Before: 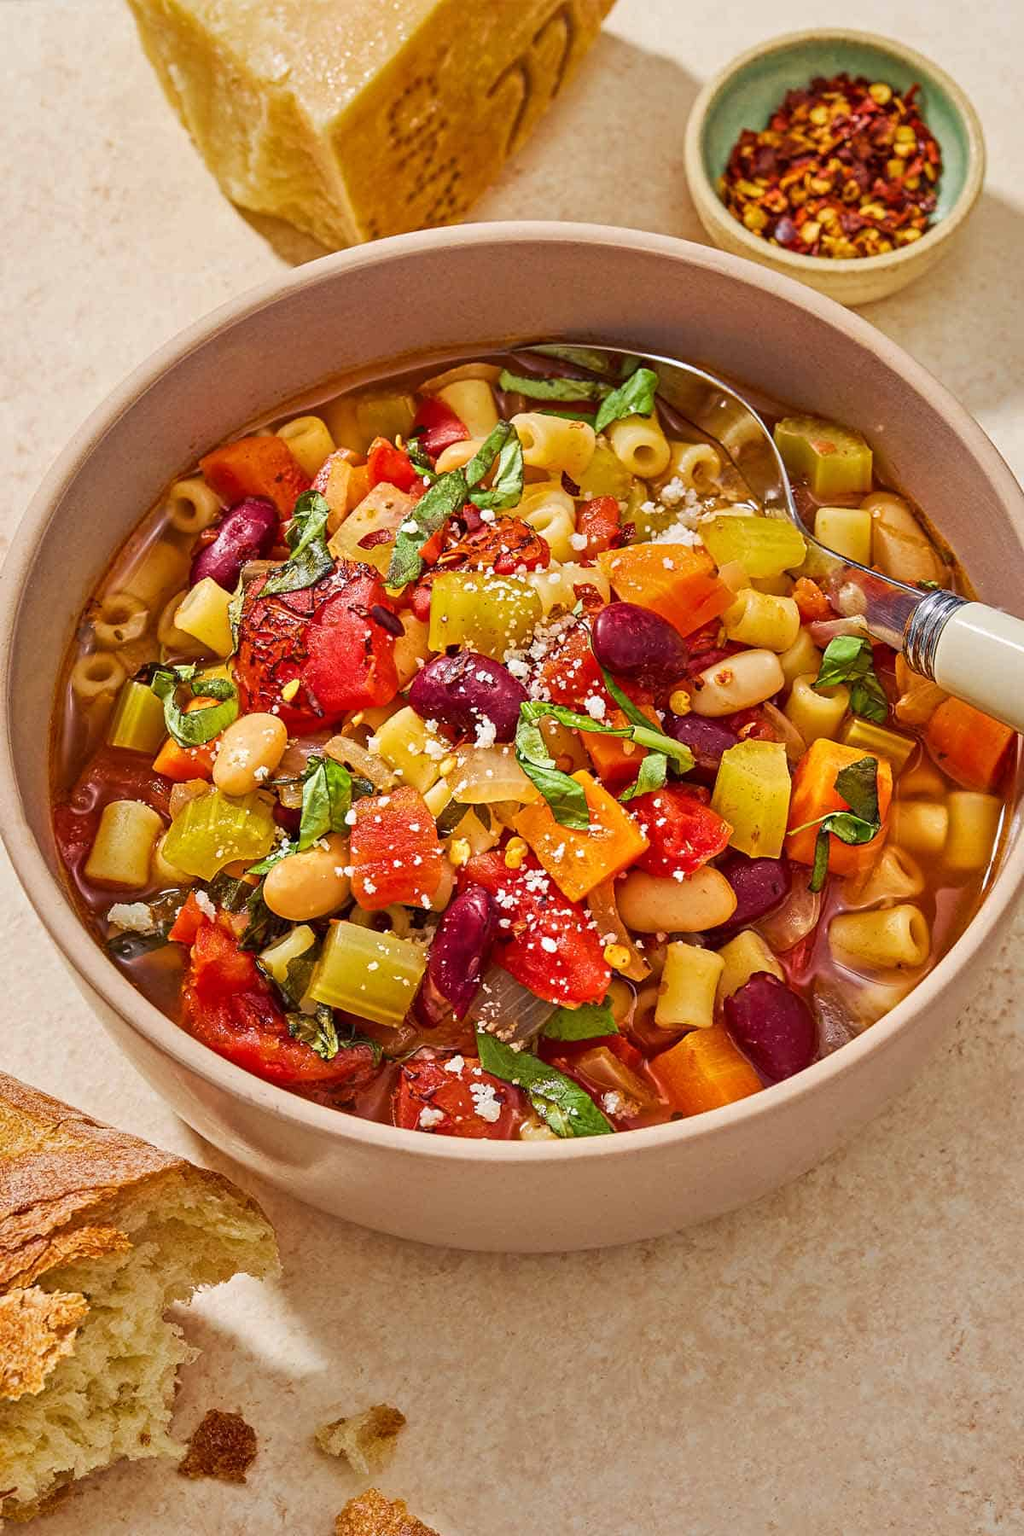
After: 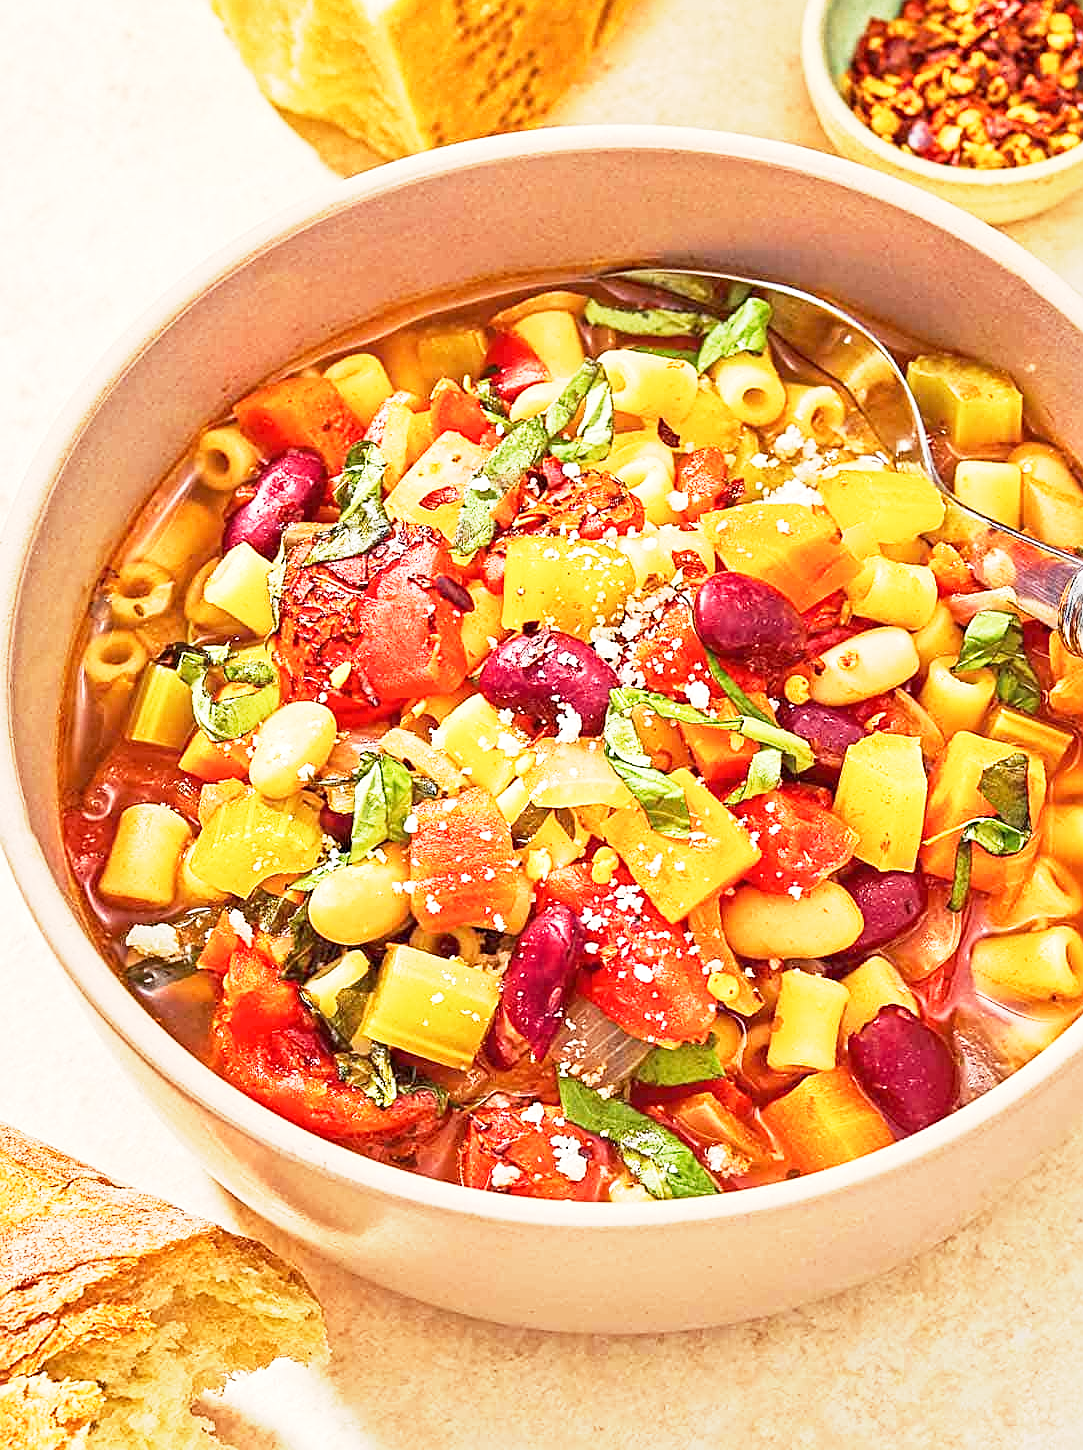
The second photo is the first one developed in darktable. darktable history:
crop: top 7.49%, right 9.717%, bottom 11.943%
sharpen: on, module defaults
base curve: curves: ch0 [(0, 0) (0.088, 0.125) (0.176, 0.251) (0.354, 0.501) (0.613, 0.749) (1, 0.877)], preserve colors none
exposure: black level correction 0, exposure 1.125 EV, compensate exposure bias true, compensate highlight preservation false
white balance: red 1.009, blue 0.985
